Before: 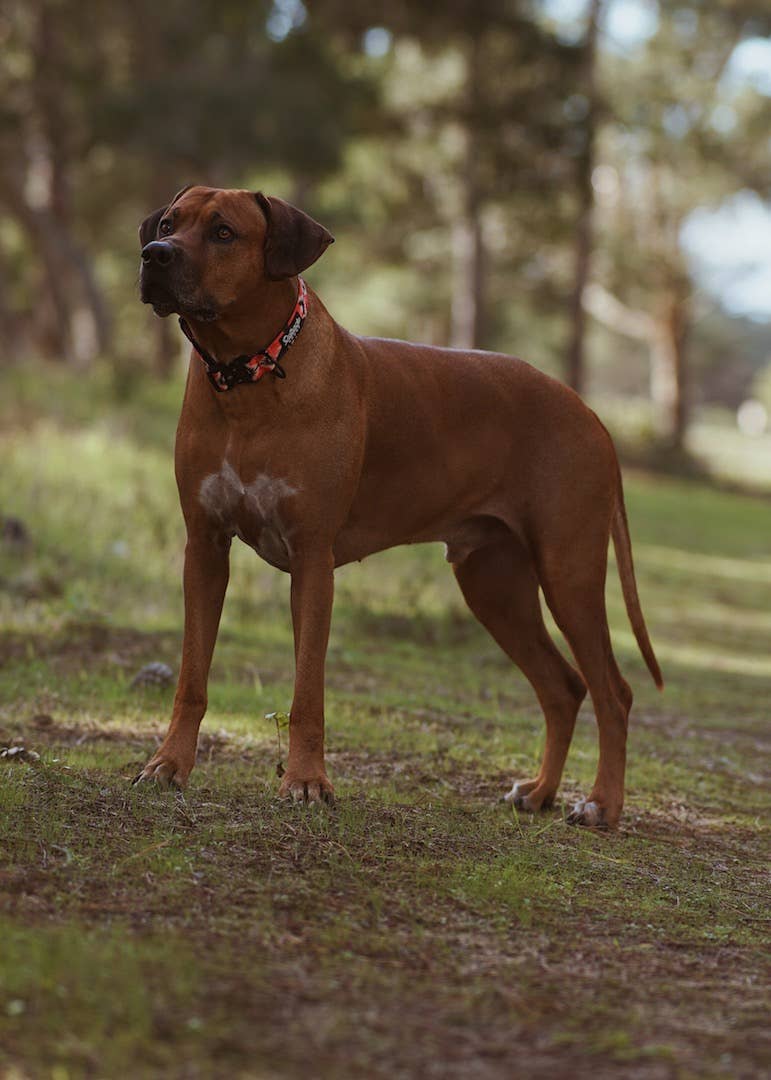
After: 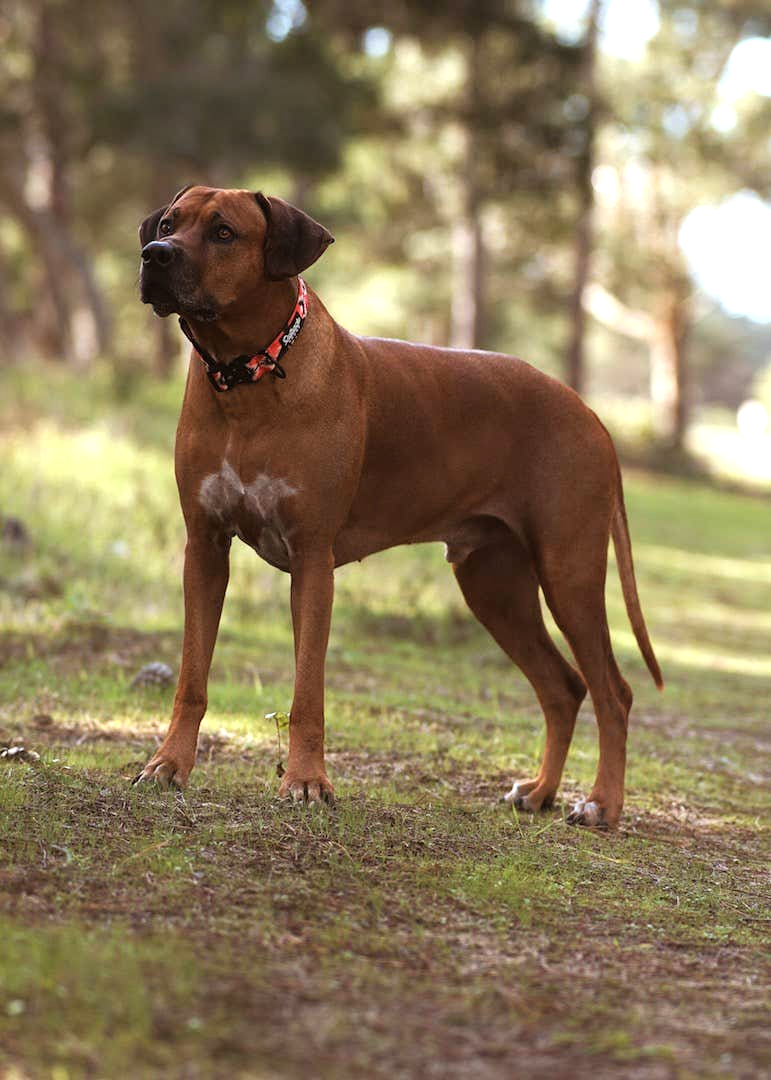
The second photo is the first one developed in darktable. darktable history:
exposure: exposure 0.565 EV, compensate highlight preservation false
tone equalizer: -8 EV -0.773 EV, -7 EV -0.679 EV, -6 EV -0.599 EV, -5 EV -0.399 EV, -3 EV 0.402 EV, -2 EV 0.6 EV, -1 EV 0.701 EV, +0 EV 0.766 EV, mask exposure compensation -0.505 EV
